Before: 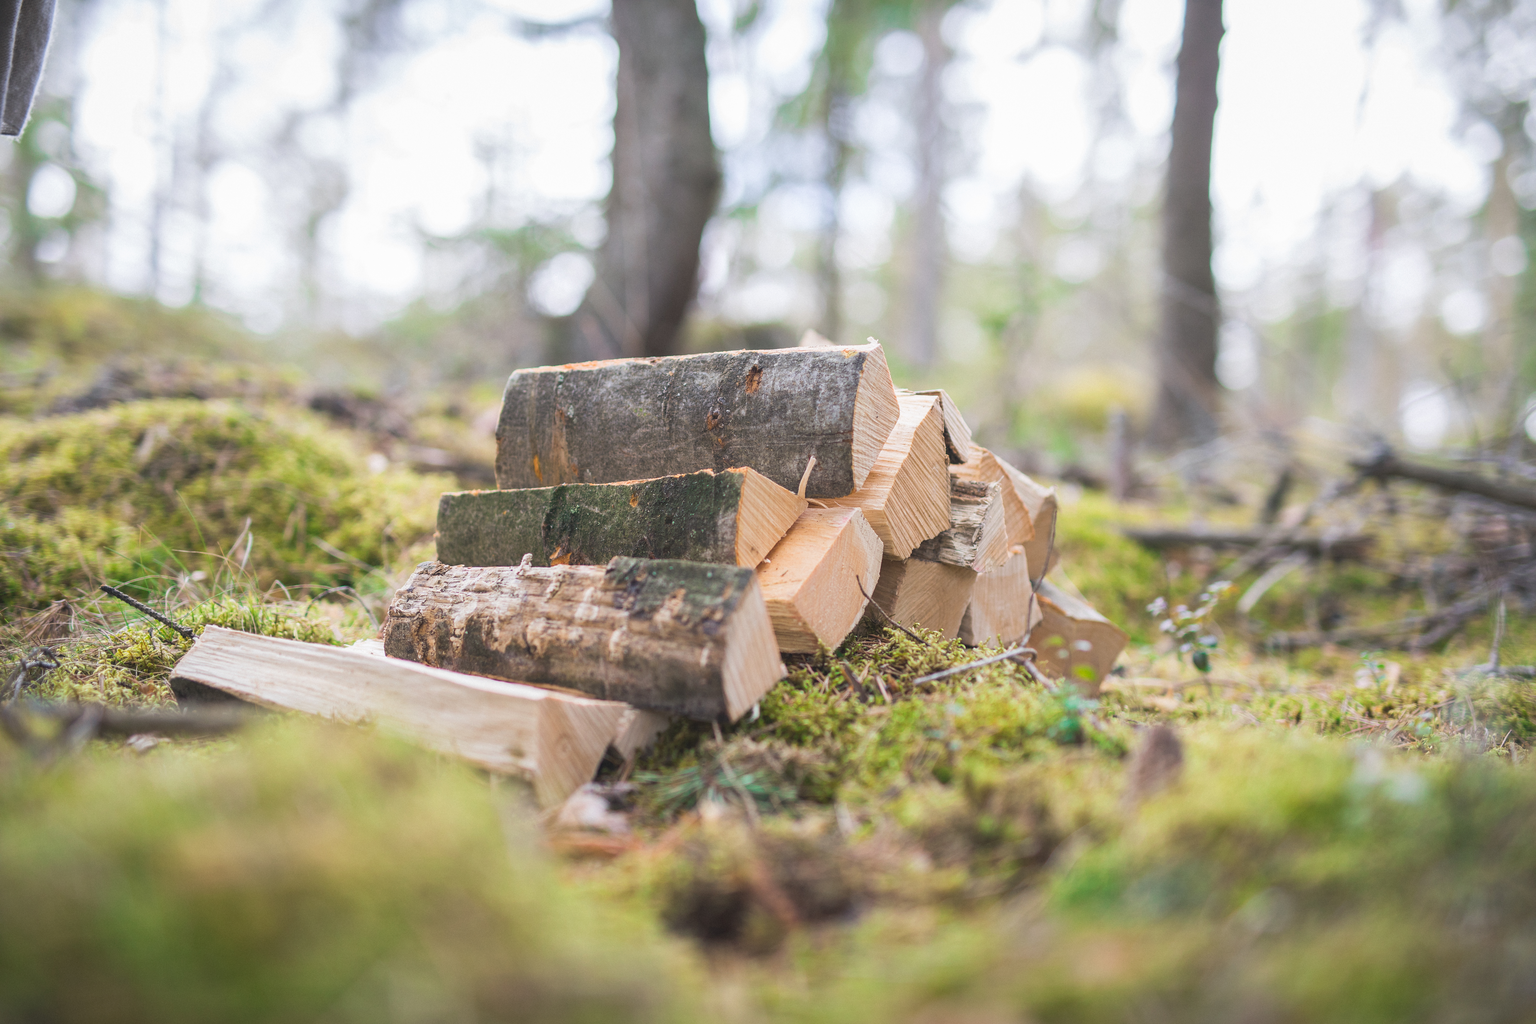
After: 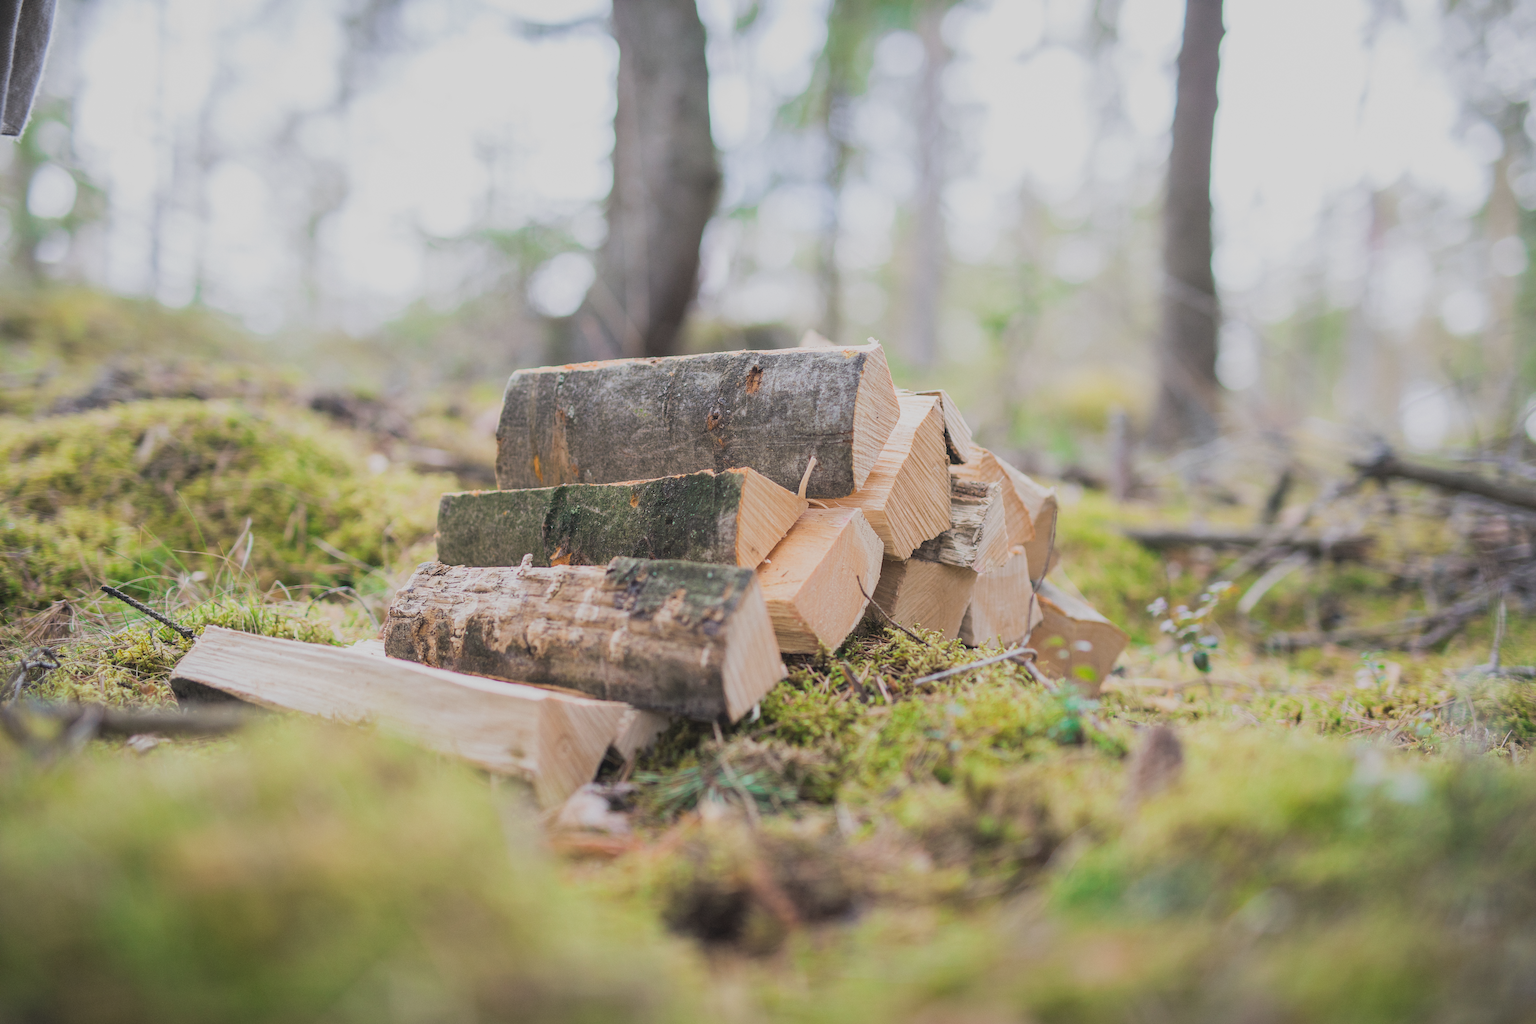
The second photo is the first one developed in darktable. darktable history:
filmic rgb: black relative exposure -7.65 EV, white relative exposure 4.56 EV, hardness 3.61
exposure: black level correction -0.005, exposure 0.054 EV, compensate highlight preservation false
